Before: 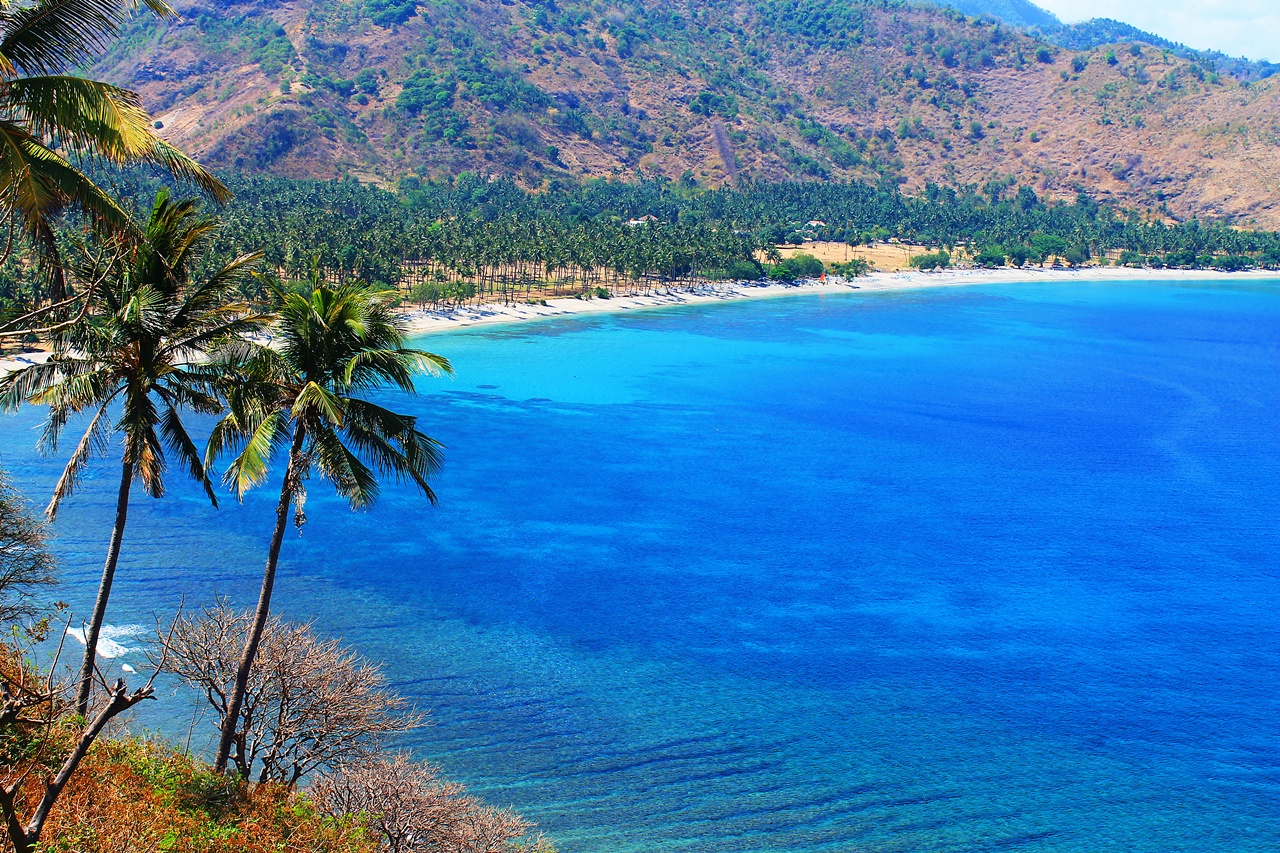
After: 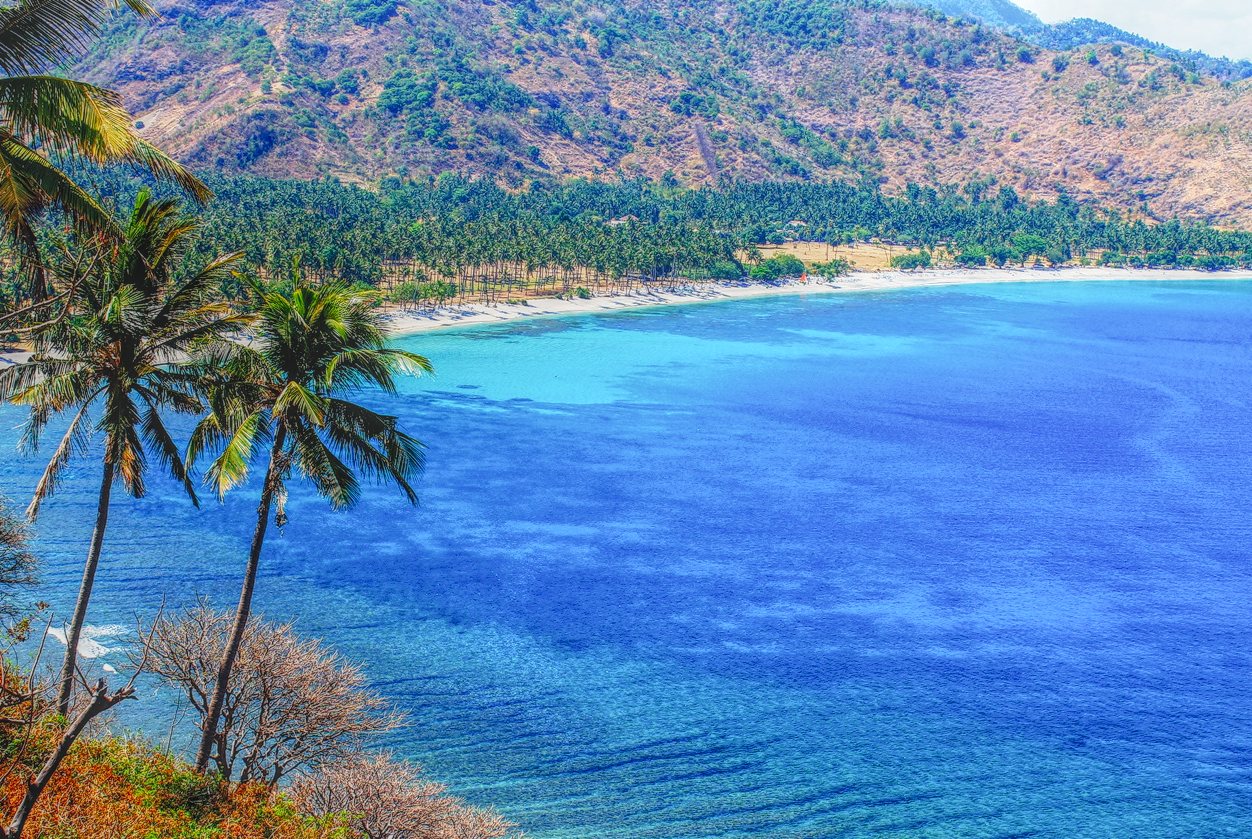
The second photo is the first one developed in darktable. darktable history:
local contrast: highlights 20%, shadows 29%, detail 201%, midtone range 0.2
tone curve: curves: ch0 [(0, 0.021) (0.049, 0.044) (0.152, 0.14) (0.328, 0.377) (0.473, 0.543) (0.641, 0.705) (0.85, 0.894) (1, 0.969)]; ch1 [(0, 0) (0.302, 0.331) (0.433, 0.432) (0.472, 0.47) (0.502, 0.503) (0.527, 0.521) (0.564, 0.58) (0.614, 0.626) (0.677, 0.701) (0.859, 0.885) (1, 1)]; ch2 [(0, 0) (0.33, 0.301) (0.447, 0.44) (0.487, 0.496) (0.502, 0.516) (0.535, 0.563) (0.565, 0.593) (0.608, 0.638) (1, 1)], preserve colors none
crop and rotate: left 1.547%, right 0.633%, bottom 1.59%
